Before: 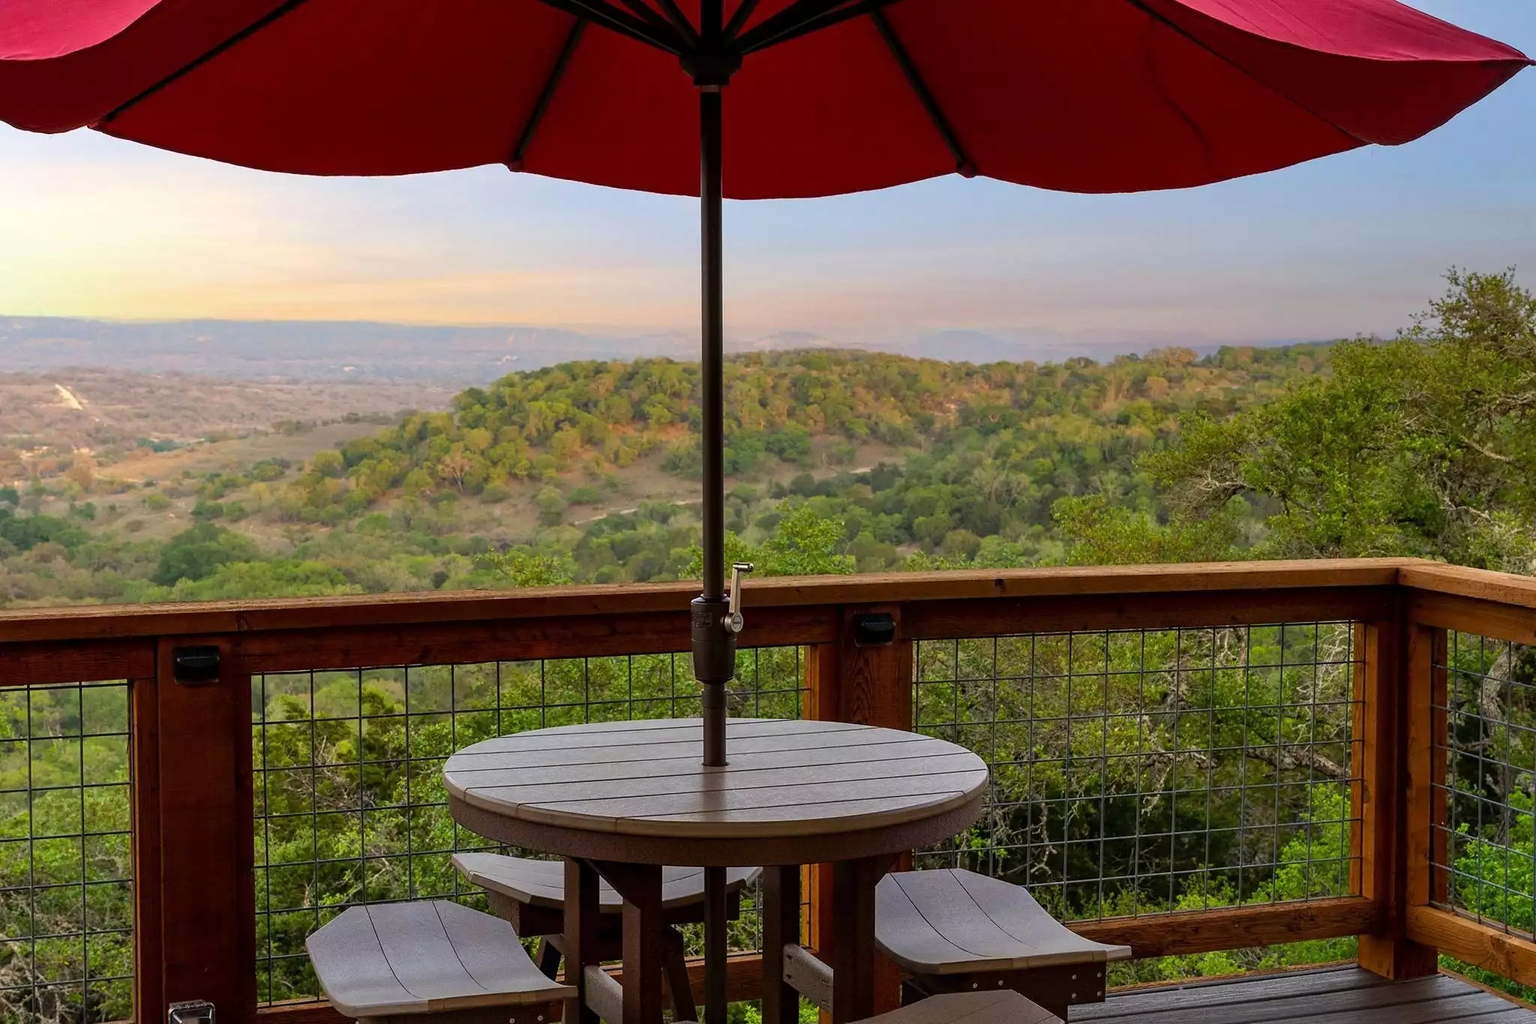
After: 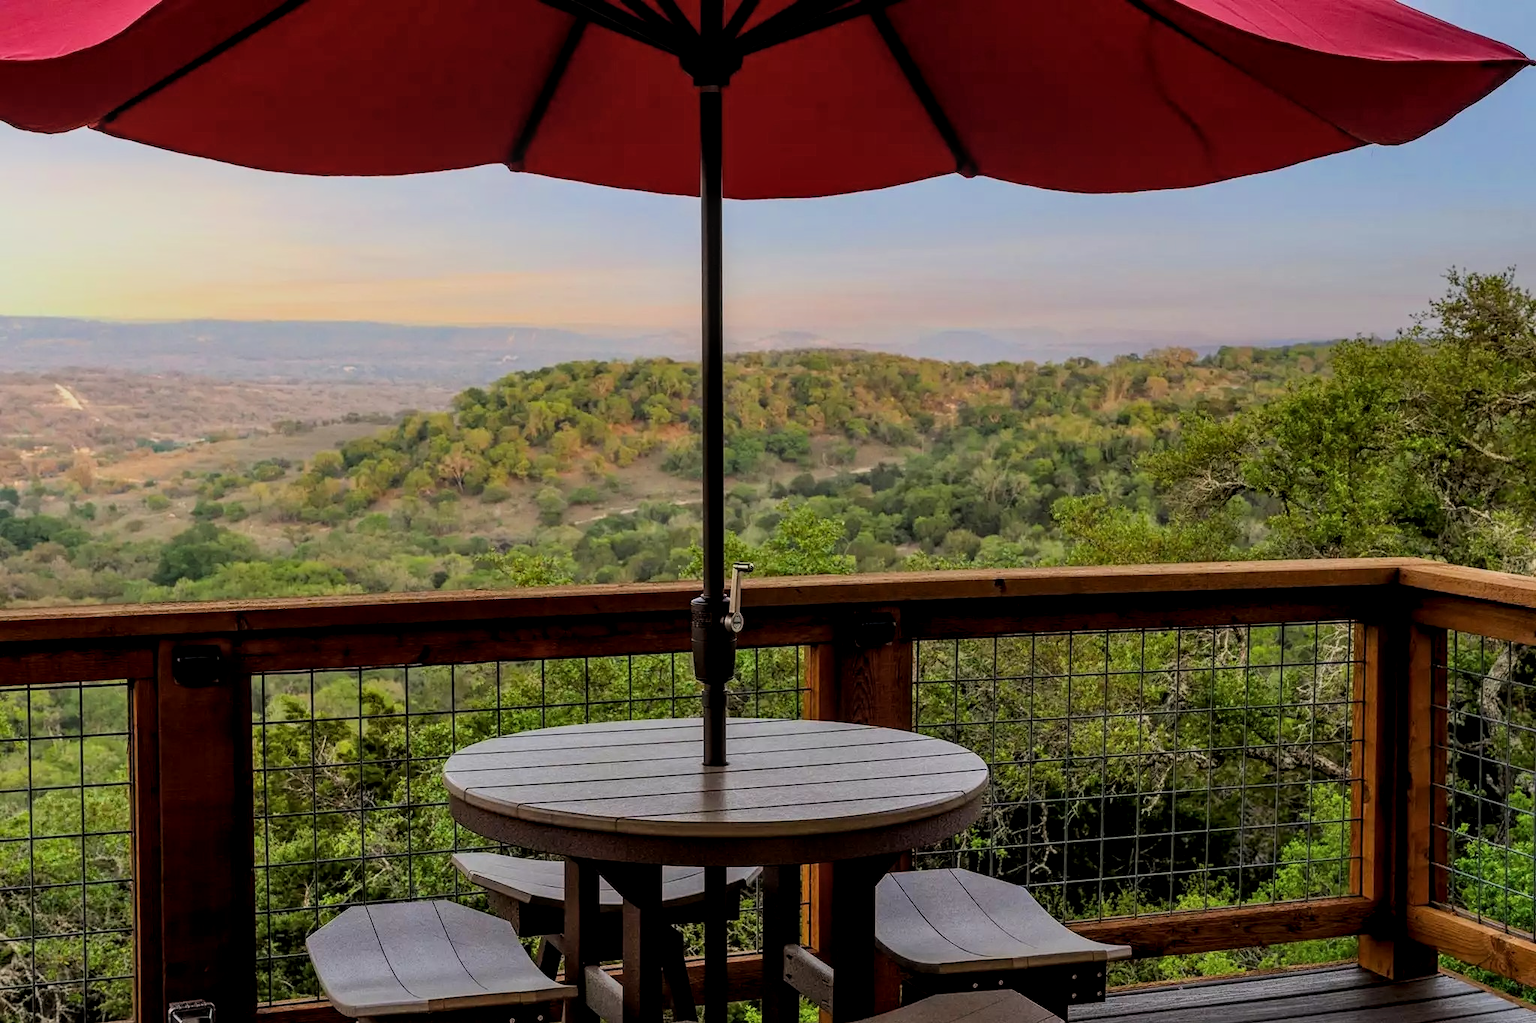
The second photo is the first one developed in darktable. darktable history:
local contrast: detail 130%
filmic rgb: black relative exposure -7.65 EV, white relative exposure 4.56 EV, hardness 3.61, contrast 1.056, color science v6 (2022)
